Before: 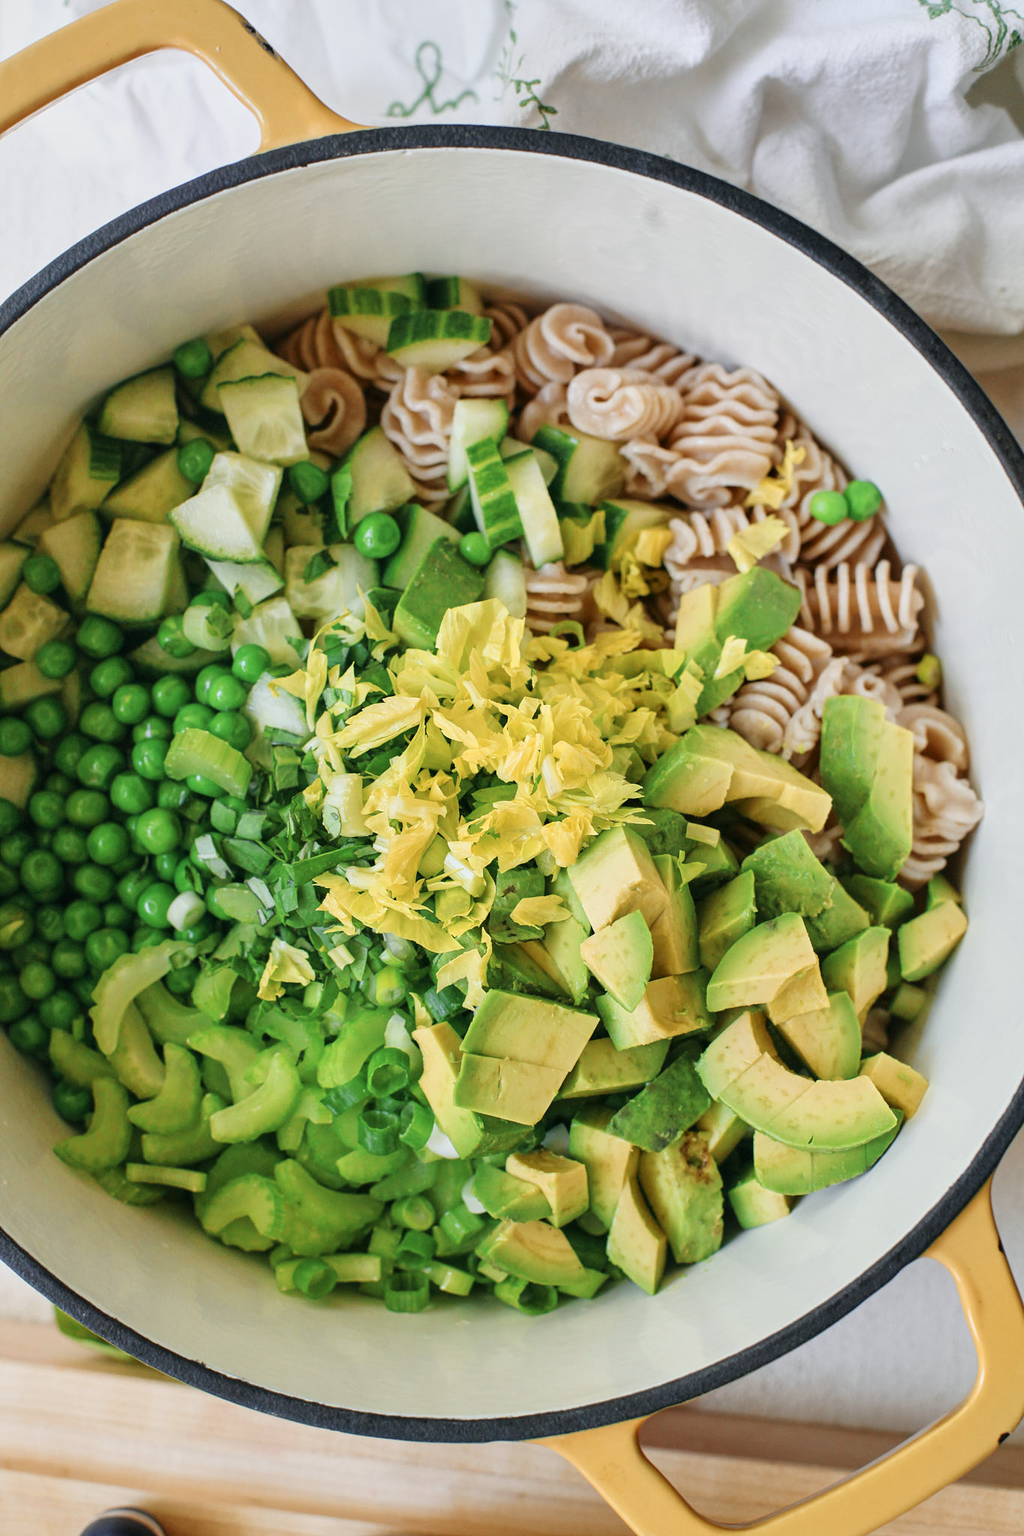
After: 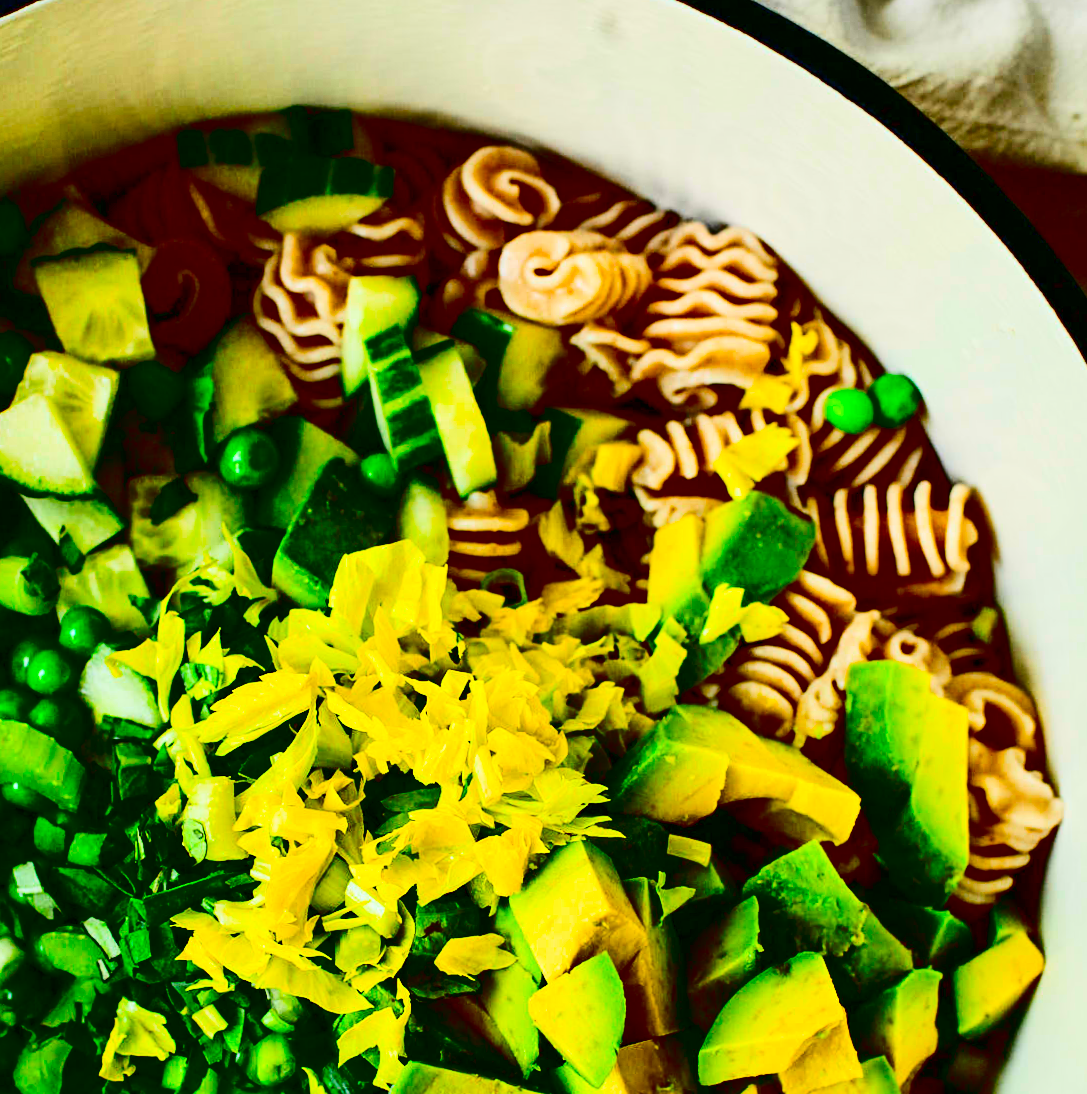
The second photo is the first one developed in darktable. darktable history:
color balance rgb: linear chroma grading › global chroma 15%, perceptual saturation grading › global saturation 30%
contrast brightness saturation: contrast 0.77, brightness -1, saturation 1
white balance: emerald 1
crop: left 18.38%, top 11.092%, right 2.134%, bottom 33.217%
color balance: mode lift, gamma, gain (sRGB), lift [1.04, 1, 1, 0.97], gamma [1.01, 1, 1, 0.97], gain [0.96, 1, 1, 0.97]
tone equalizer: on, module defaults
rotate and perspective: rotation -1°, crop left 0.011, crop right 0.989, crop top 0.025, crop bottom 0.975
haze removal: compatibility mode true, adaptive false
